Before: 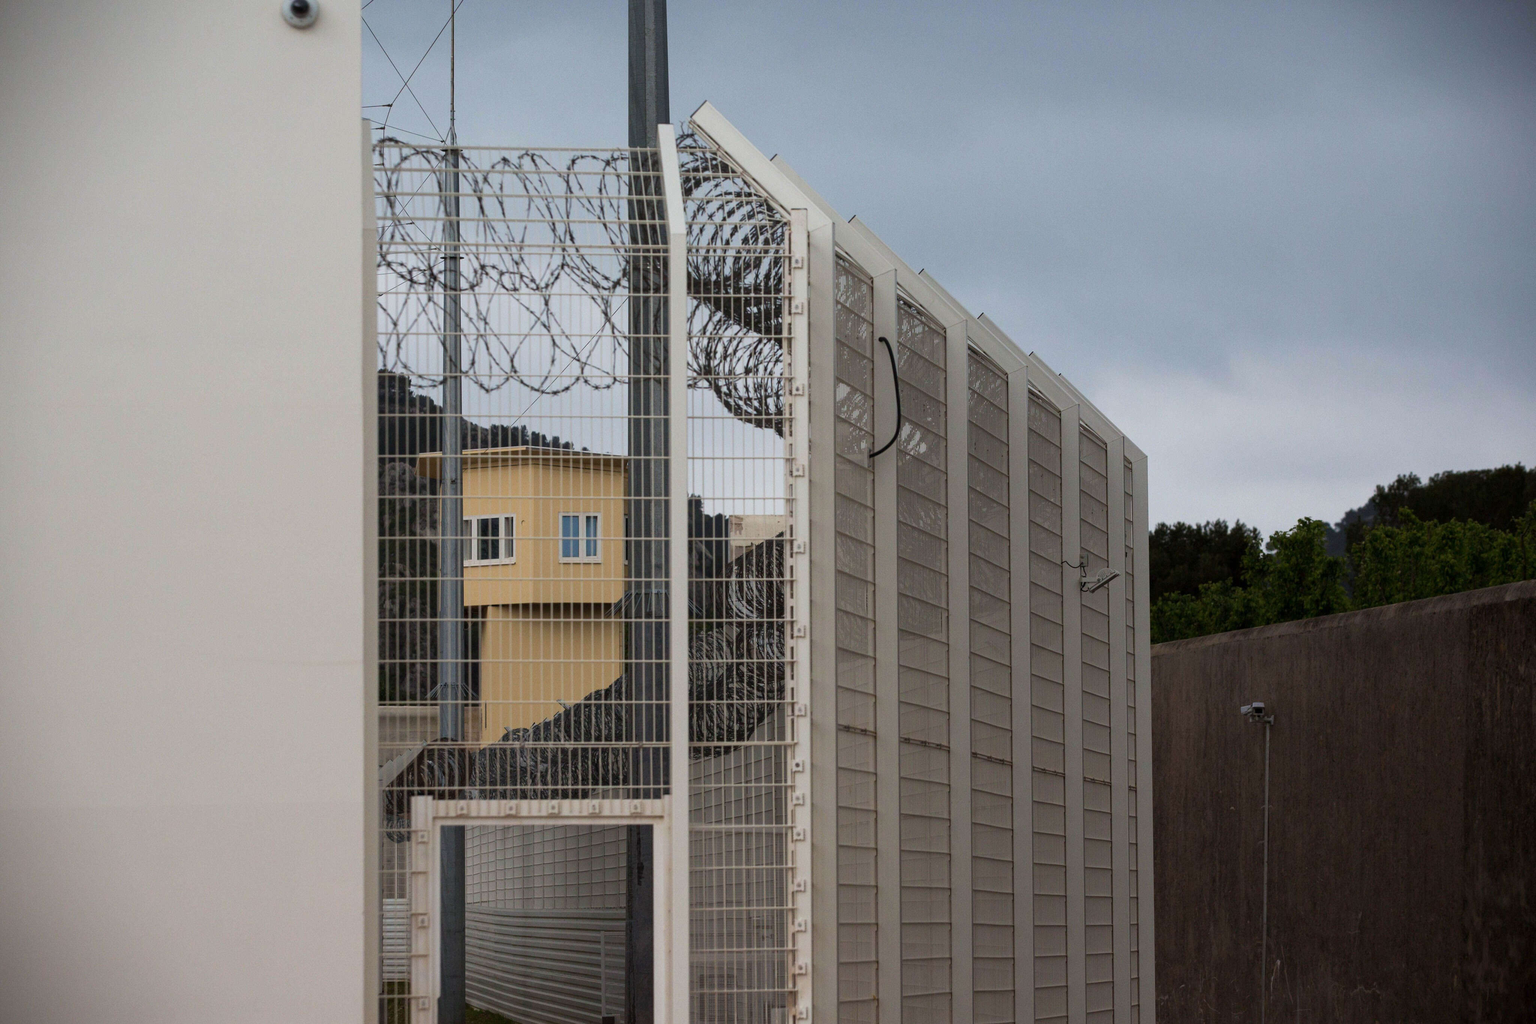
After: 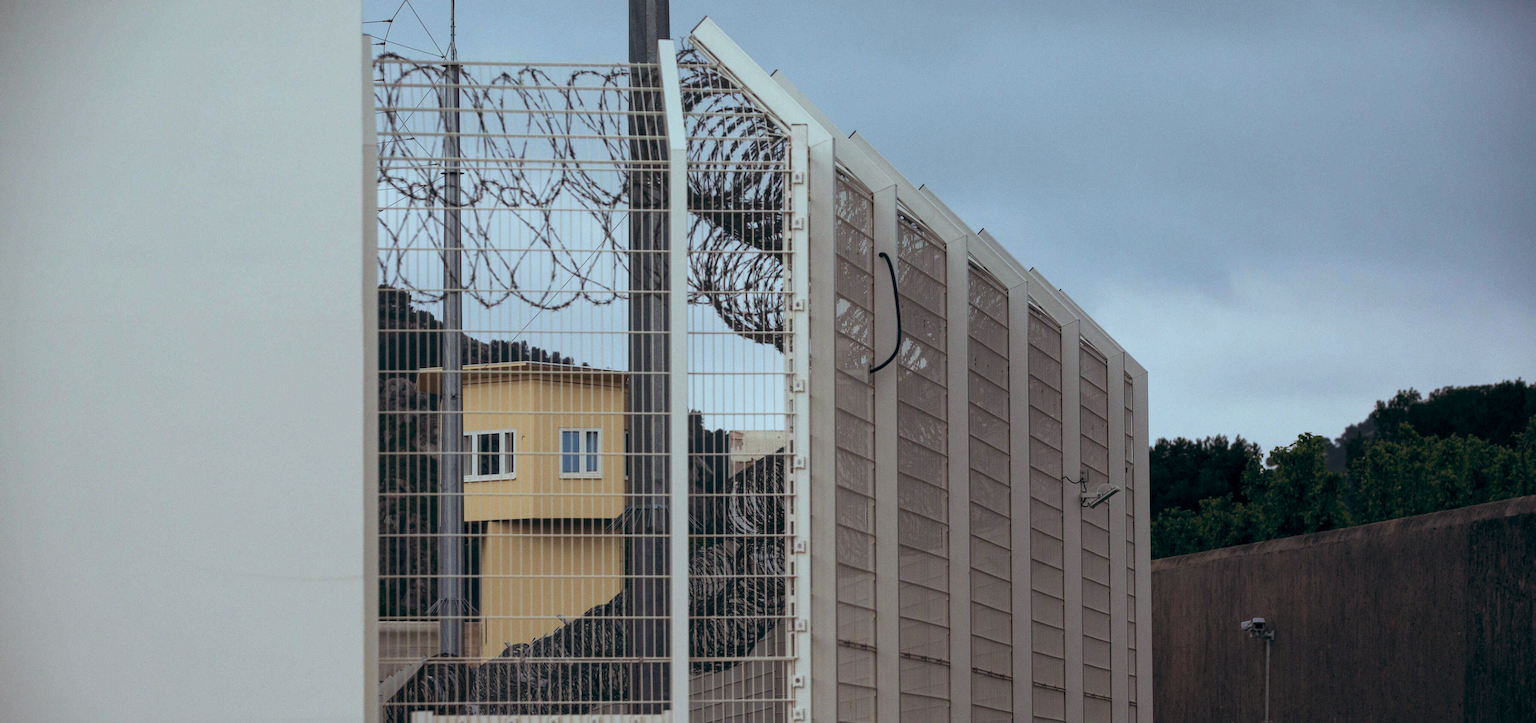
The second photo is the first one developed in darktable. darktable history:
color balance: lift [1.003, 0.993, 1.001, 1.007], gamma [1.018, 1.072, 0.959, 0.928], gain [0.974, 0.873, 1.031, 1.127]
crop and rotate: top 8.293%, bottom 20.996%
local contrast: highlights 100%, shadows 100%, detail 120%, midtone range 0.2
levels: levels [0.026, 0.507, 0.987]
